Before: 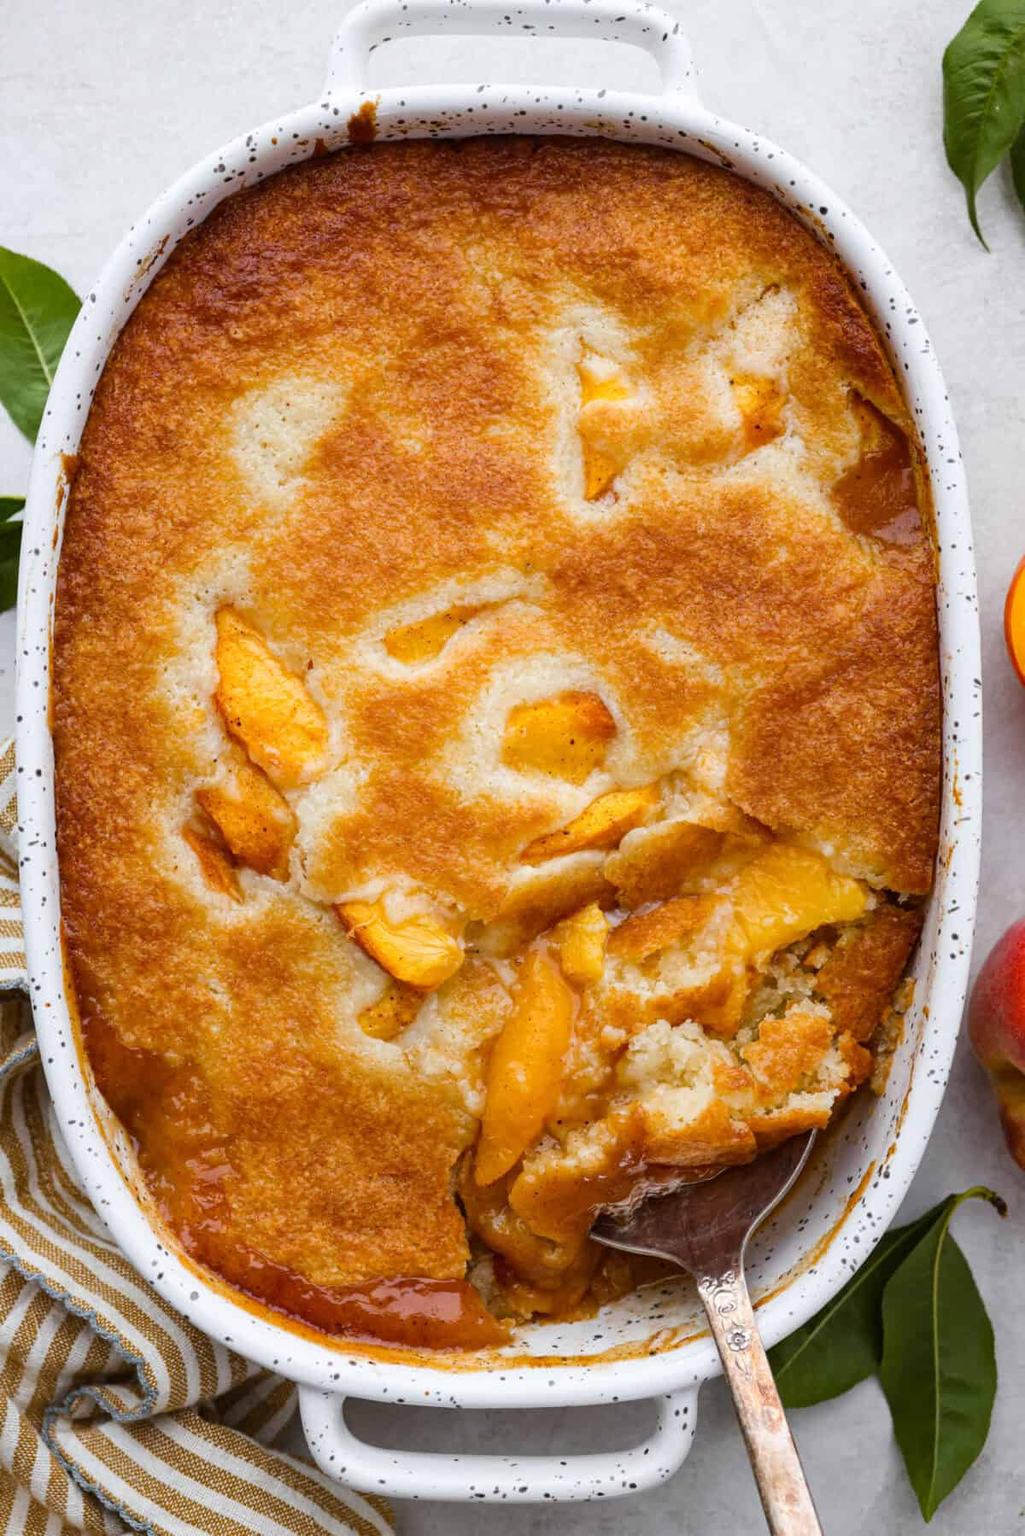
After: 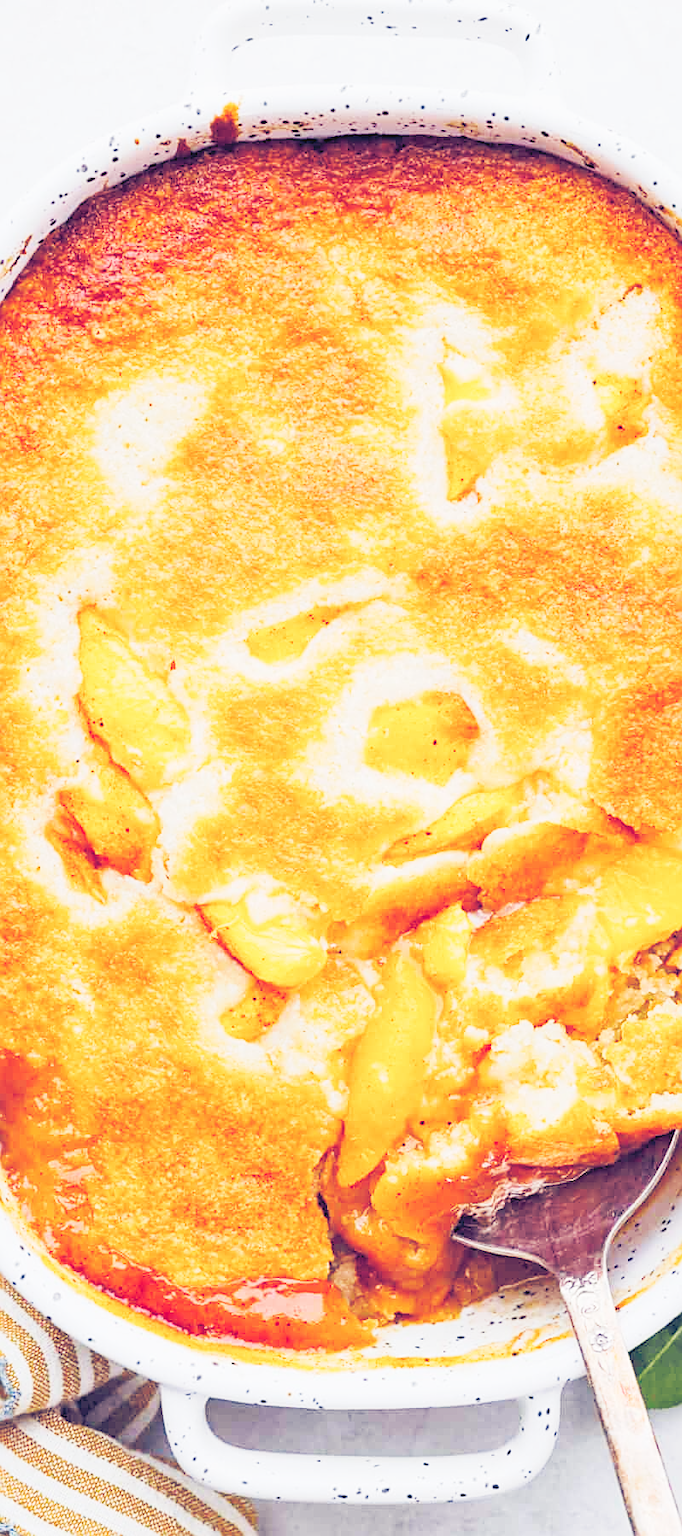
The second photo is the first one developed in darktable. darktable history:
contrast brightness saturation: brightness 0.273
color balance rgb: shadows lift › chroma 1.322%, shadows lift › hue 257.99°, global offset › luminance -0.307%, global offset › chroma 0.311%, global offset › hue 259.1°, perceptual saturation grading › global saturation 20%, perceptual saturation grading › highlights -24.978%, perceptual saturation grading › shadows 25.955%
crop and rotate: left 13.447%, right 19.917%
exposure: black level correction -0.002, exposure 0.534 EV, compensate highlight preservation false
tone curve: curves: ch0 [(0, 0.026) (0.172, 0.194) (0.398, 0.437) (0.469, 0.544) (0.612, 0.741) (0.845, 0.926) (1, 0.968)]; ch1 [(0, 0) (0.437, 0.453) (0.472, 0.467) (0.502, 0.502) (0.531, 0.537) (0.574, 0.583) (0.617, 0.64) (0.699, 0.749) (0.859, 0.919) (1, 1)]; ch2 [(0, 0) (0.33, 0.301) (0.421, 0.443) (0.476, 0.502) (0.511, 0.504) (0.553, 0.55) (0.595, 0.586) (0.664, 0.664) (1, 1)], preserve colors none
sharpen: on, module defaults
tone equalizer: on, module defaults
